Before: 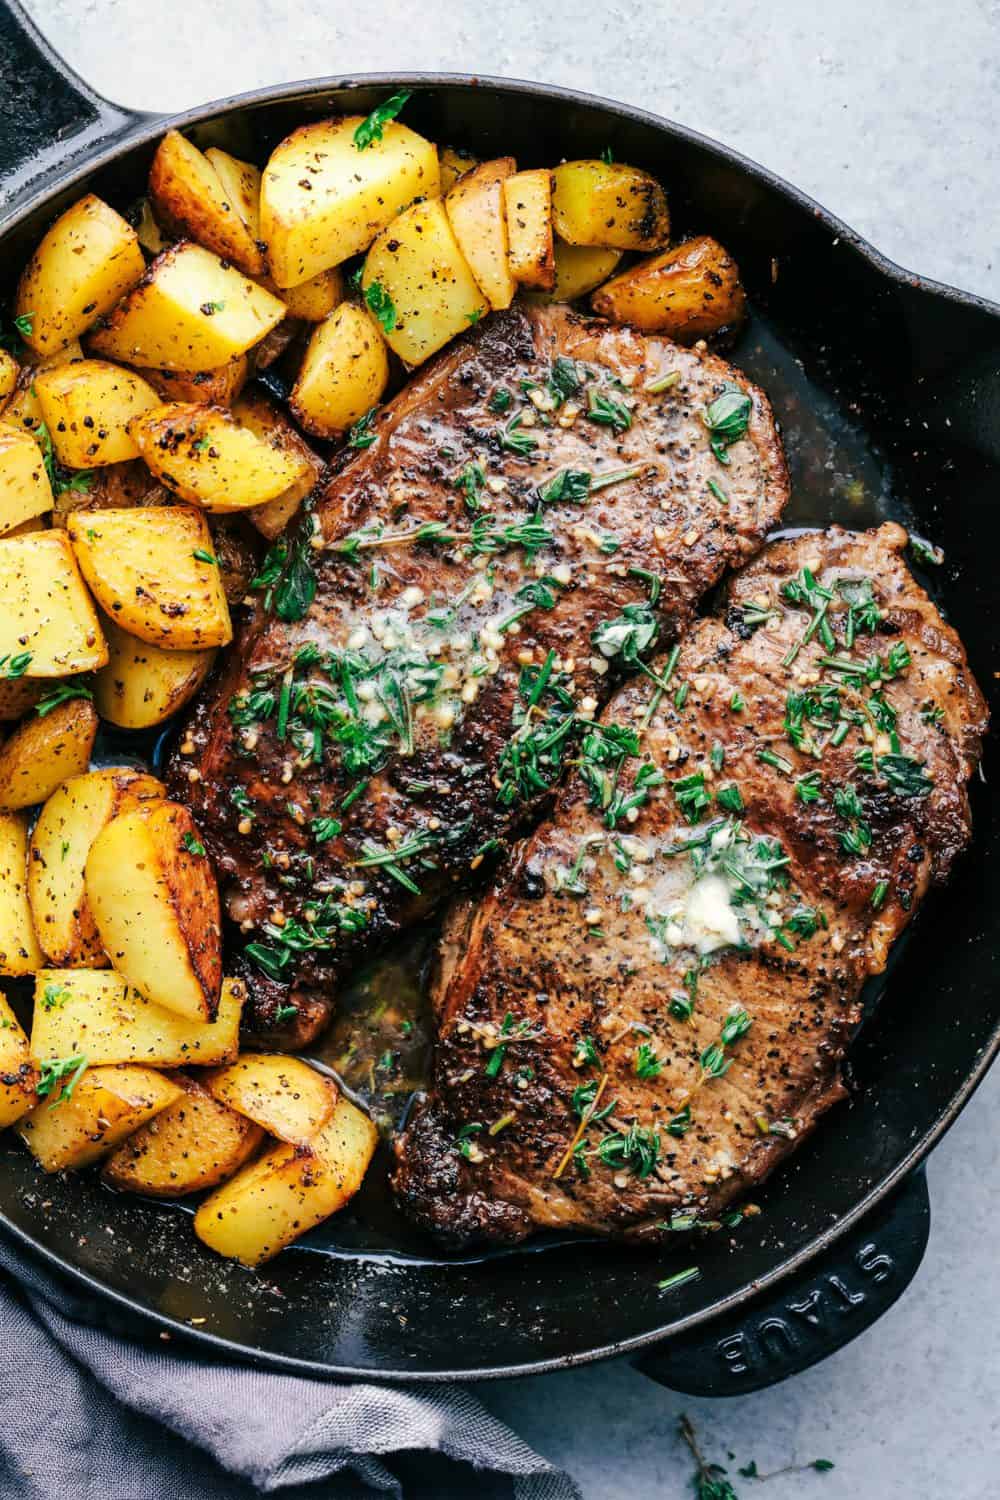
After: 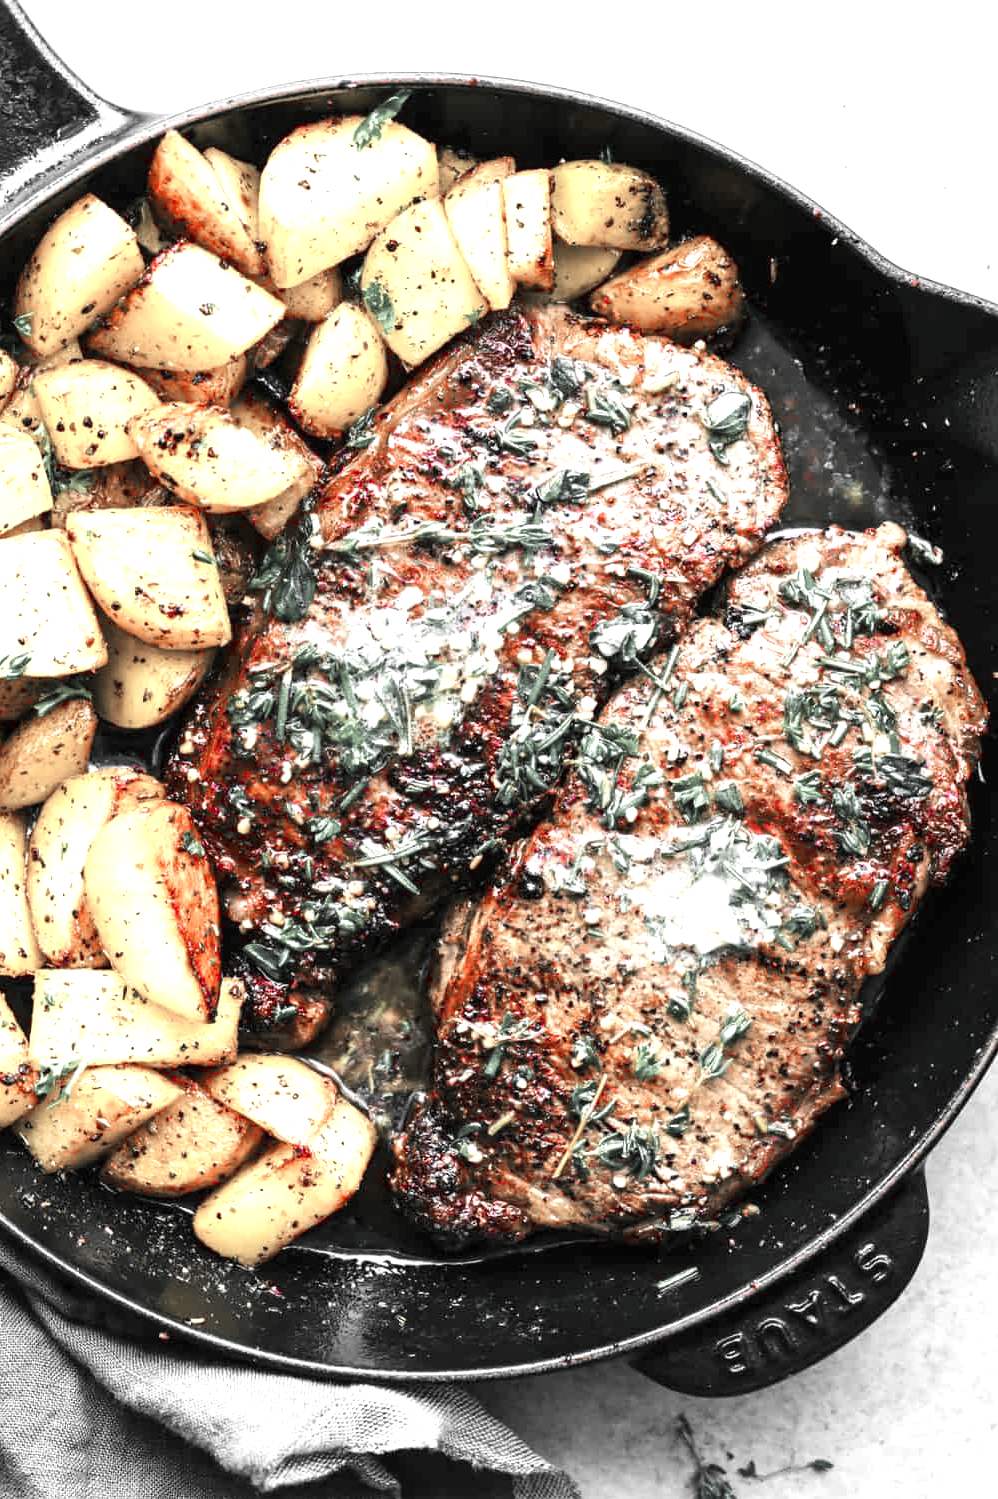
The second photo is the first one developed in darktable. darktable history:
crop and rotate: left 0.105%, bottom 0.004%
color zones: curves: ch1 [(0, 0.831) (0.08, 0.771) (0.157, 0.268) (0.241, 0.207) (0.562, -0.005) (0.714, -0.013) (0.876, 0.01) (1, 0.831)]
exposure: black level correction 0, exposure 1.106 EV, compensate exposure bias true, compensate highlight preservation false
